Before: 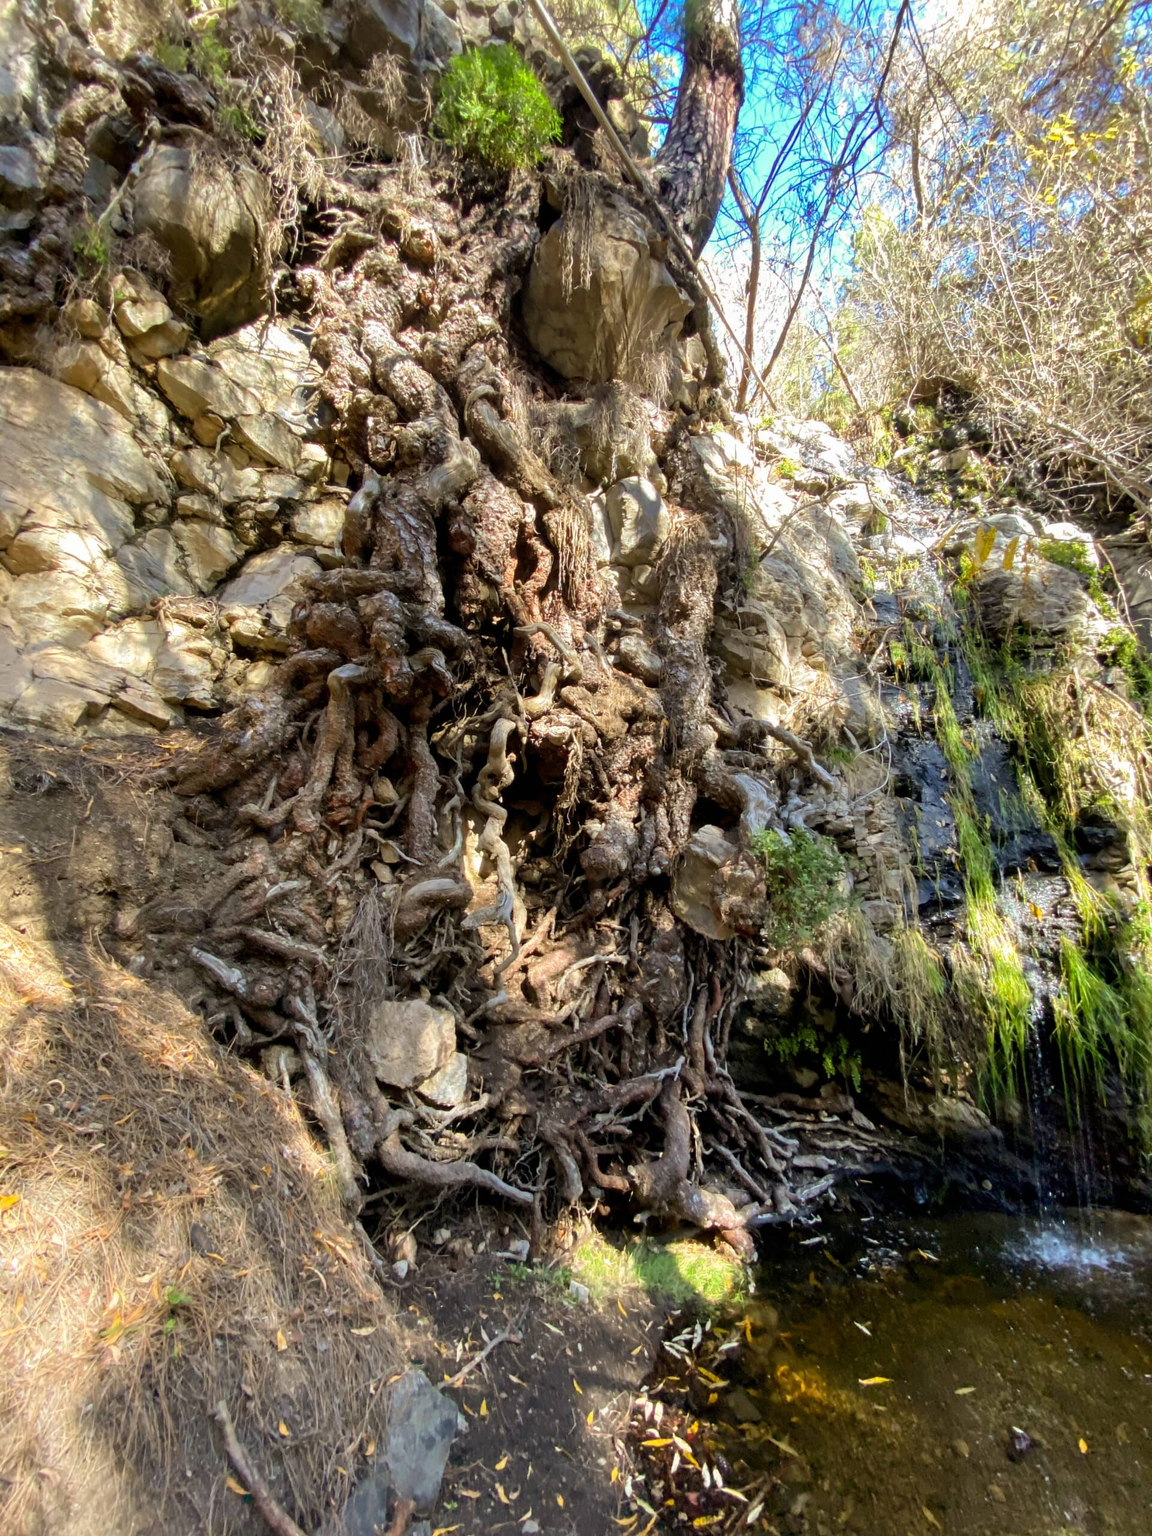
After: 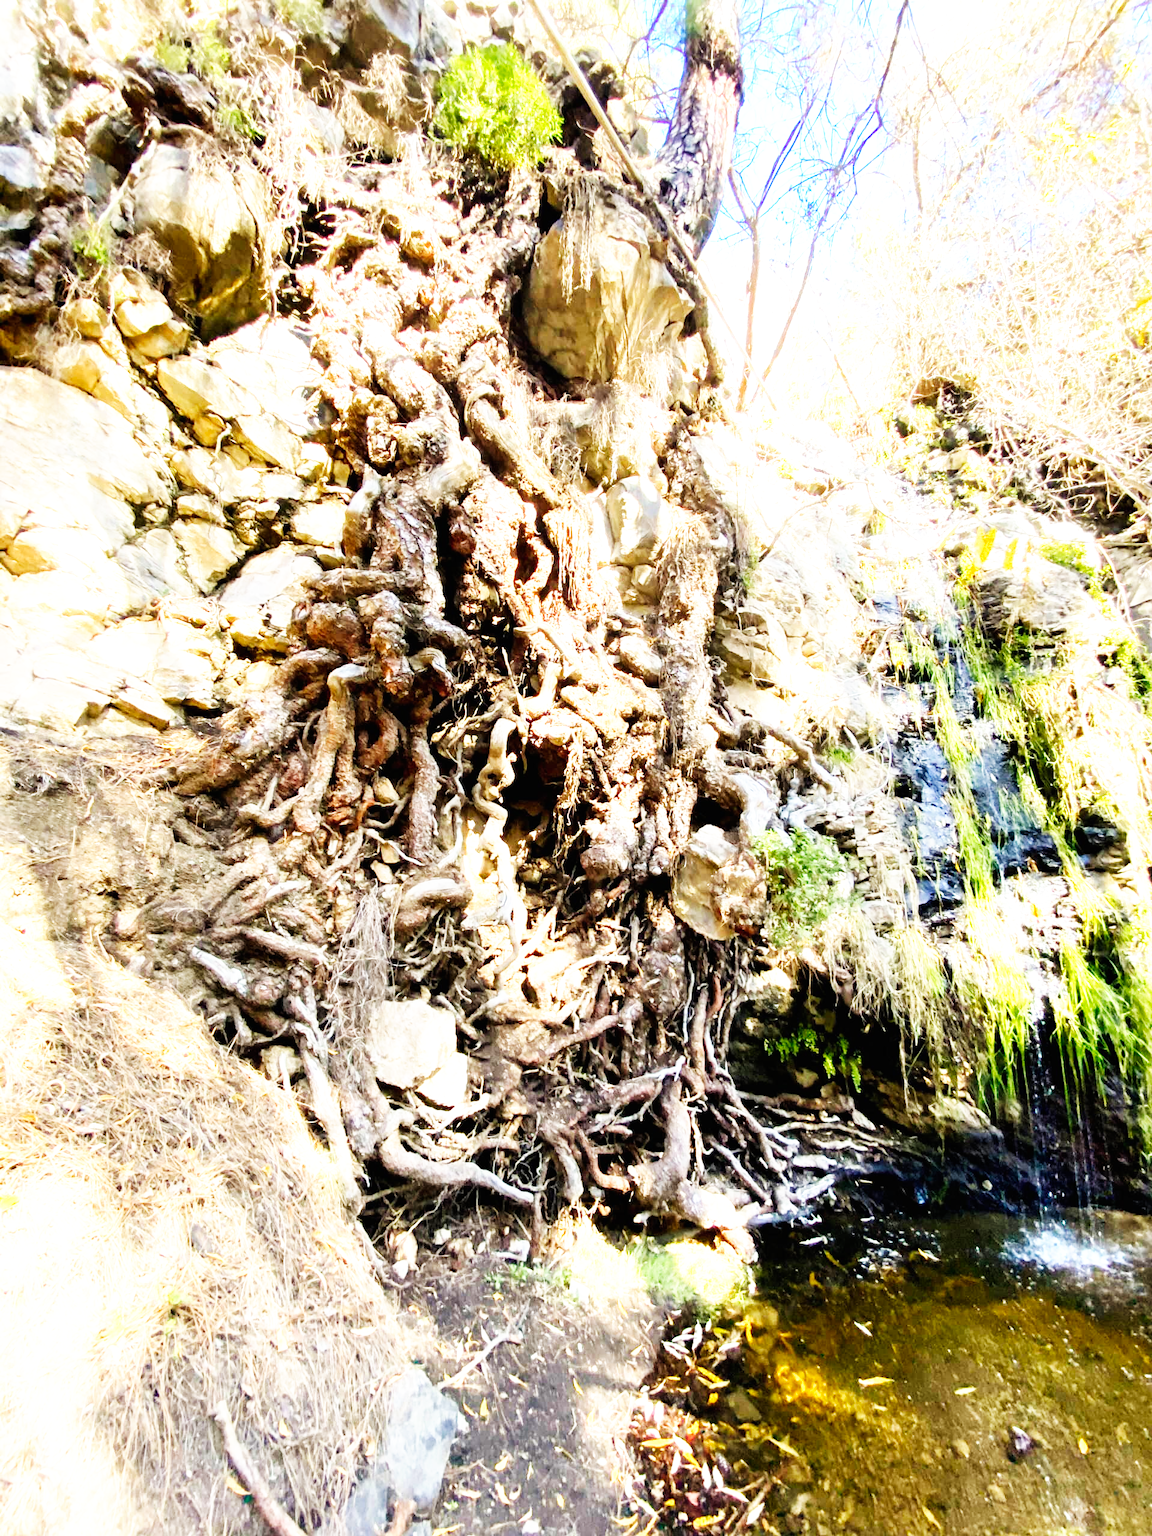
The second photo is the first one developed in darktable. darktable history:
exposure: black level correction 0, exposure 1.097 EV, compensate highlight preservation false
base curve: curves: ch0 [(0, 0) (0.007, 0.004) (0.027, 0.03) (0.046, 0.07) (0.207, 0.54) (0.442, 0.872) (0.673, 0.972) (1, 1)], preserve colors none
